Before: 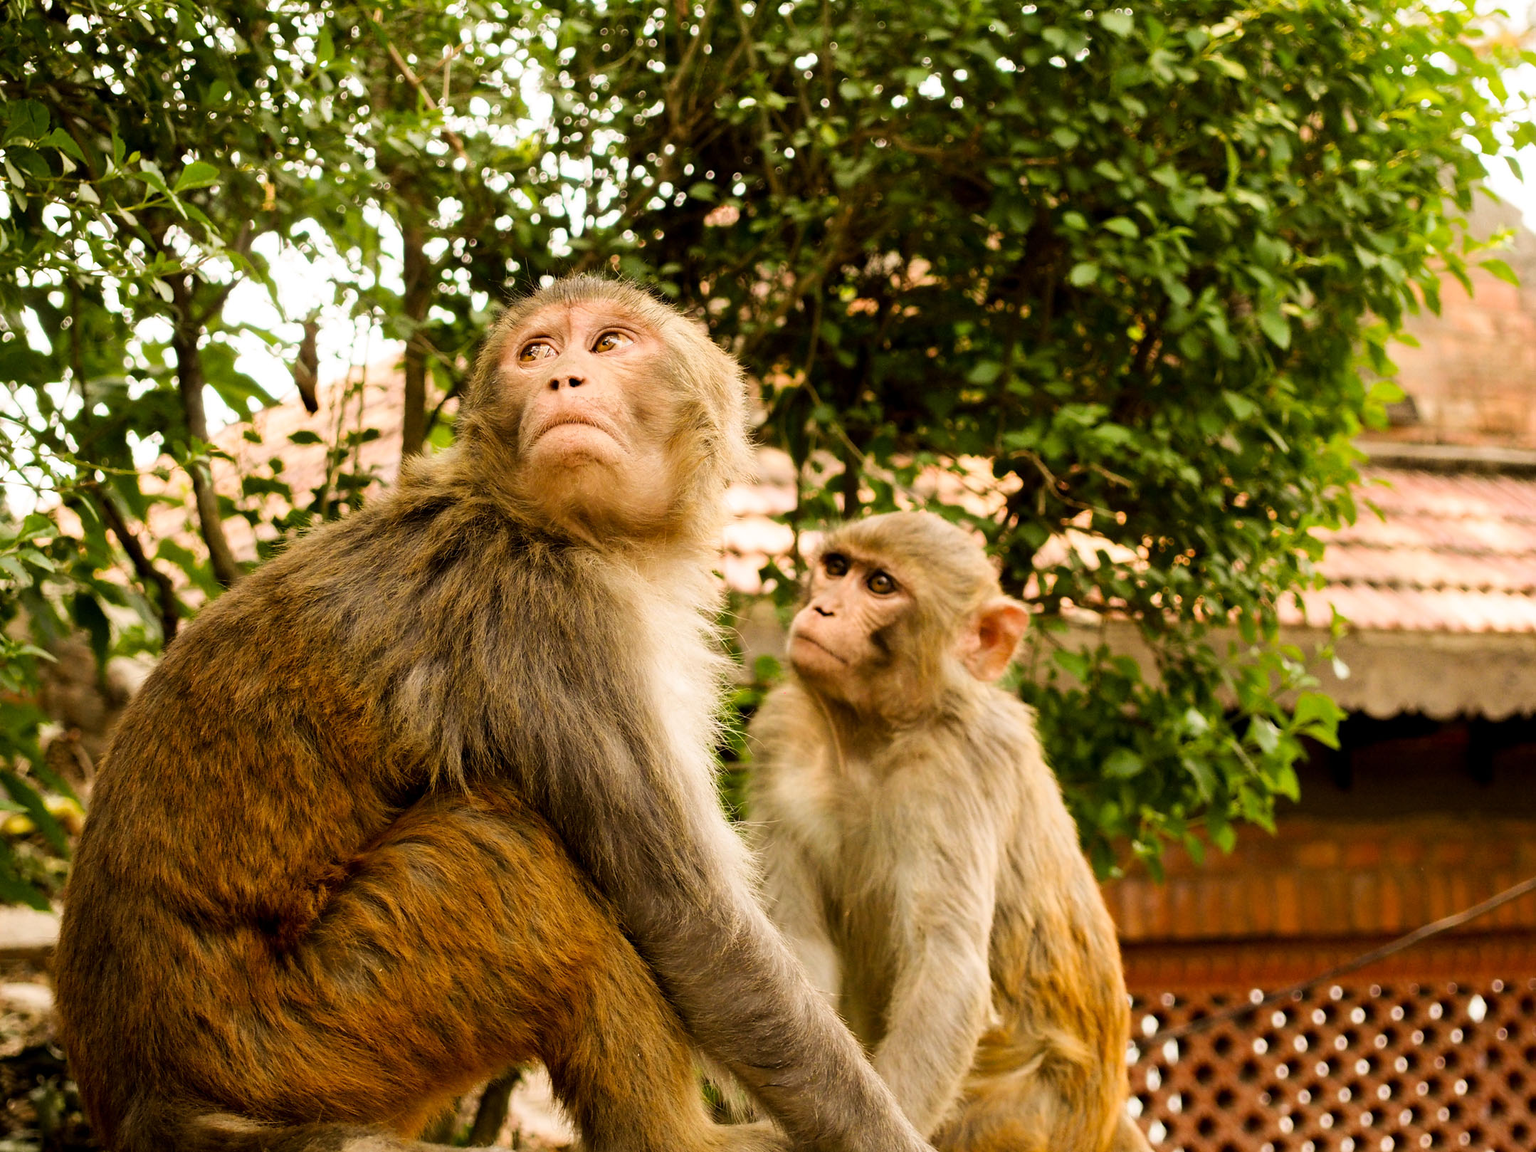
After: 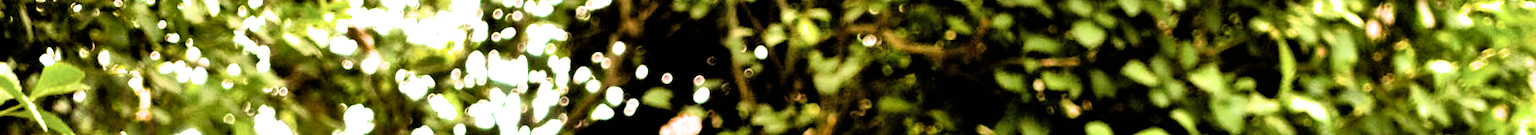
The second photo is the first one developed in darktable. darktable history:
shadows and highlights: highlights color adjustment 0%, low approximation 0.01, soften with gaussian
crop and rotate: left 9.644%, top 9.491%, right 6.021%, bottom 80.509%
exposure: black level correction 0.001, exposure 0.955 EV, compensate exposure bias true, compensate highlight preservation false
filmic rgb: black relative exposure -3.64 EV, white relative exposure 2.44 EV, hardness 3.29
